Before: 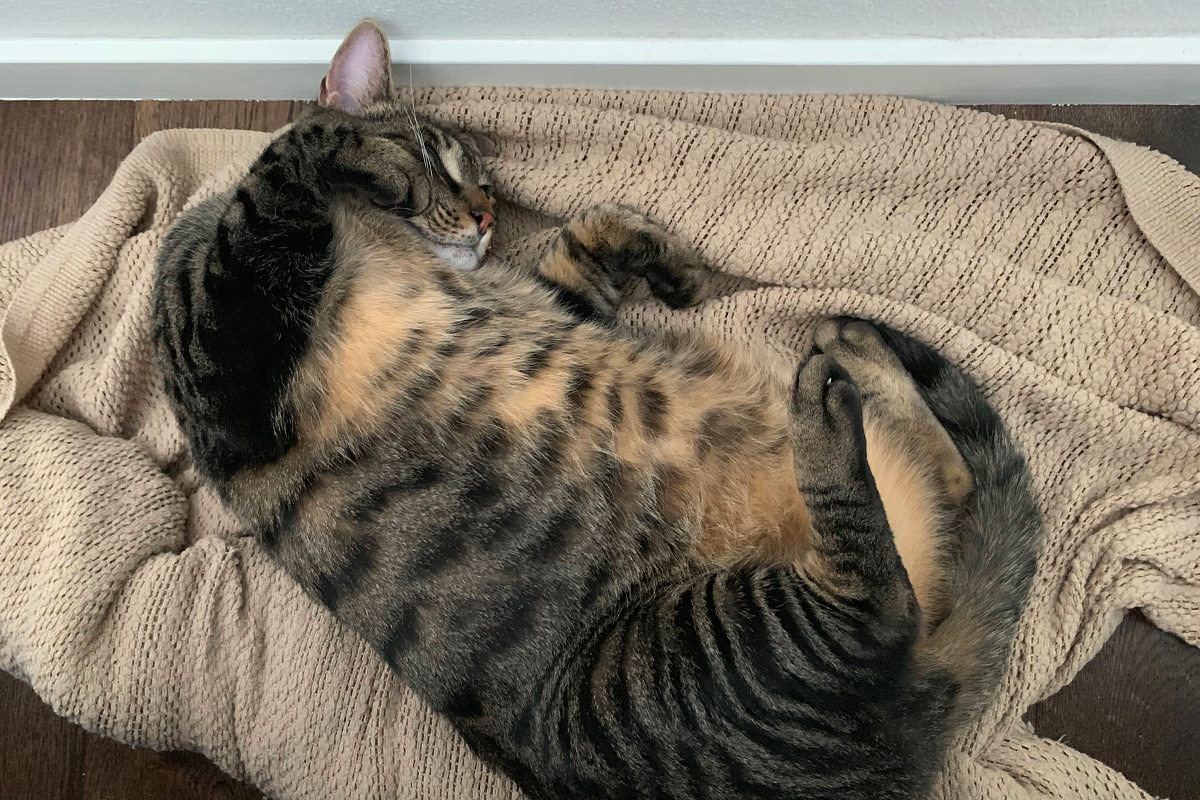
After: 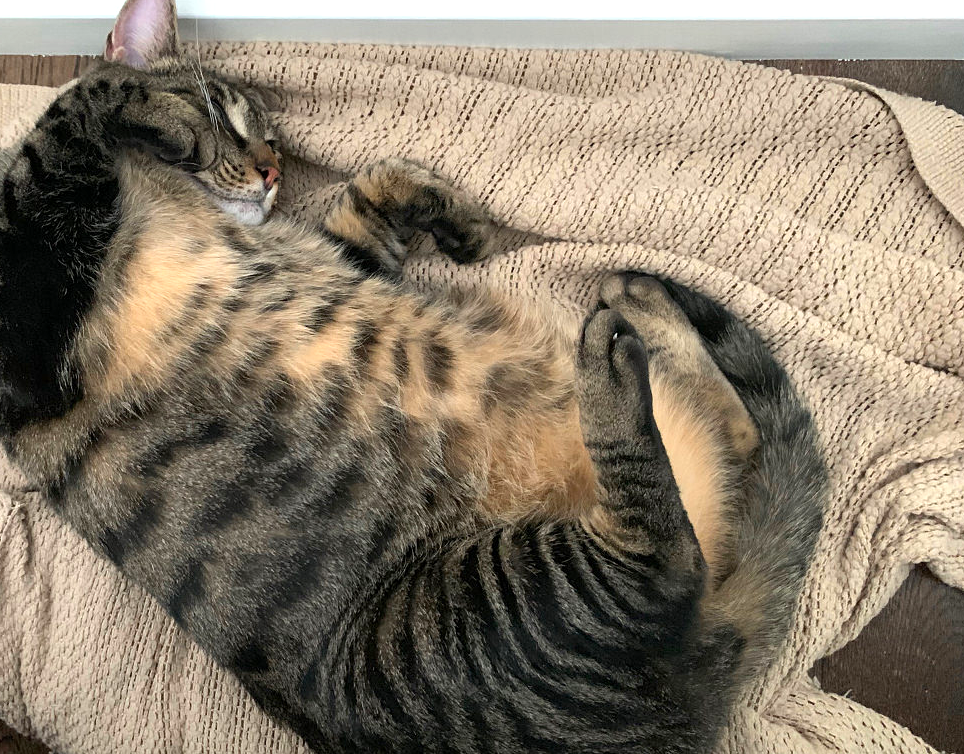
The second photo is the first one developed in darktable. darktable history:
crop and rotate: left 17.888%, top 5.743%, right 1.754%
exposure: black level correction 0.001, exposure 0.498 EV, compensate highlight preservation false
